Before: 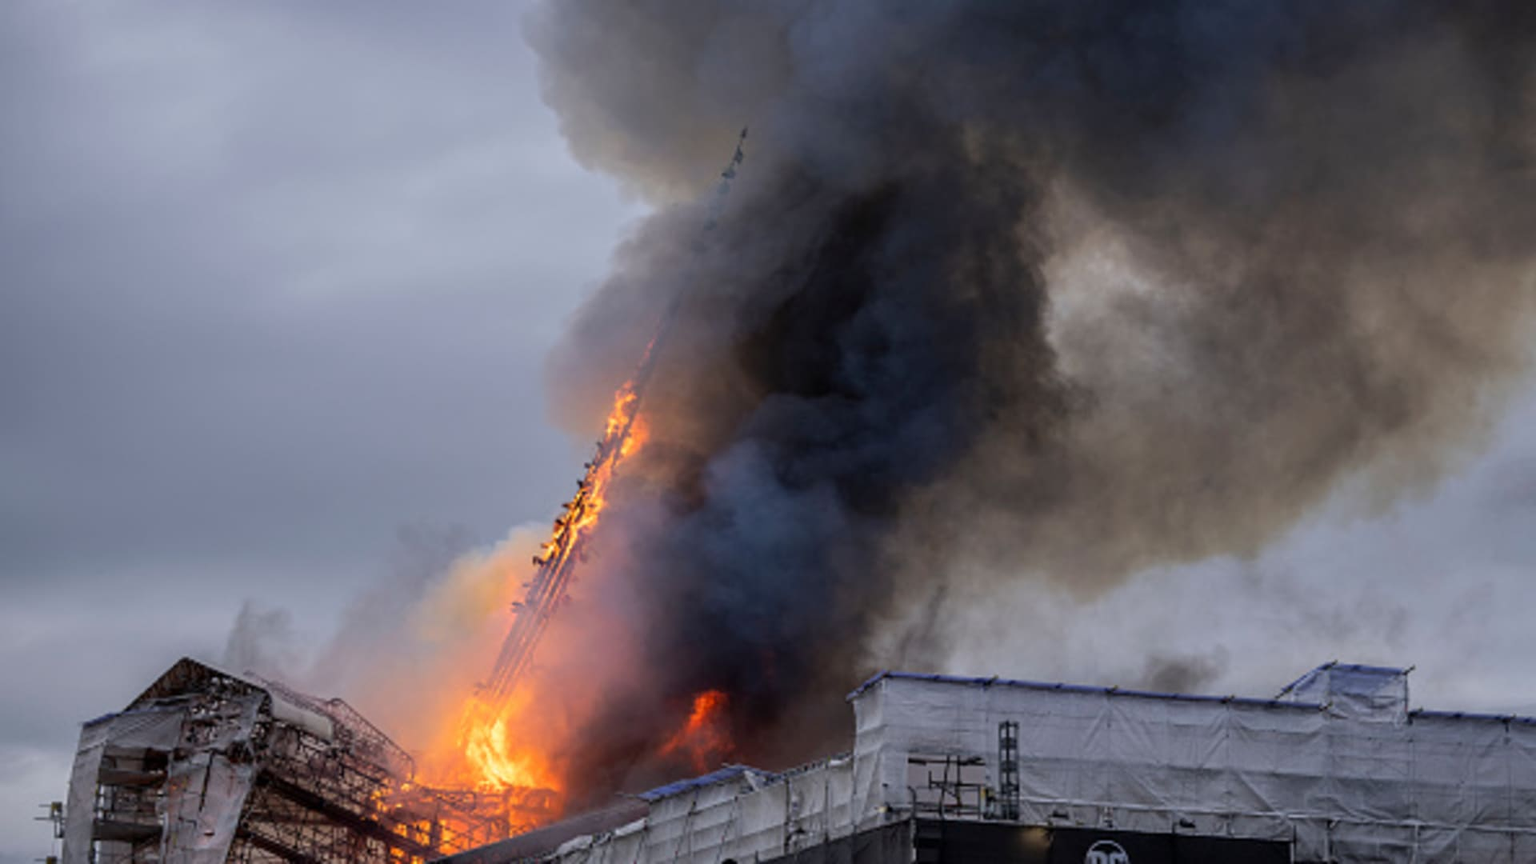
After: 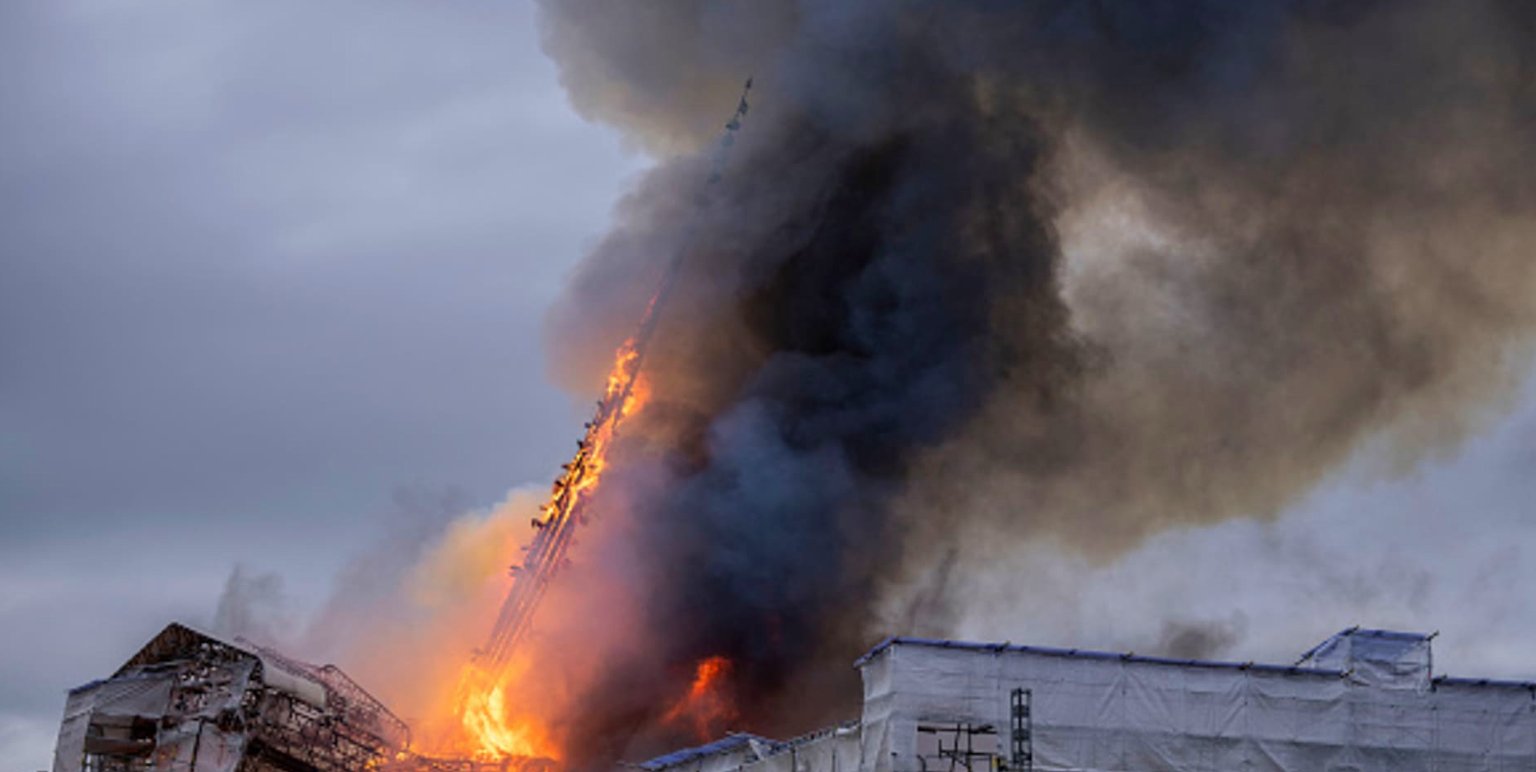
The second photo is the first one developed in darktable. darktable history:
crop: left 1.078%, top 6.092%, right 1.645%, bottom 6.926%
velvia: on, module defaults
